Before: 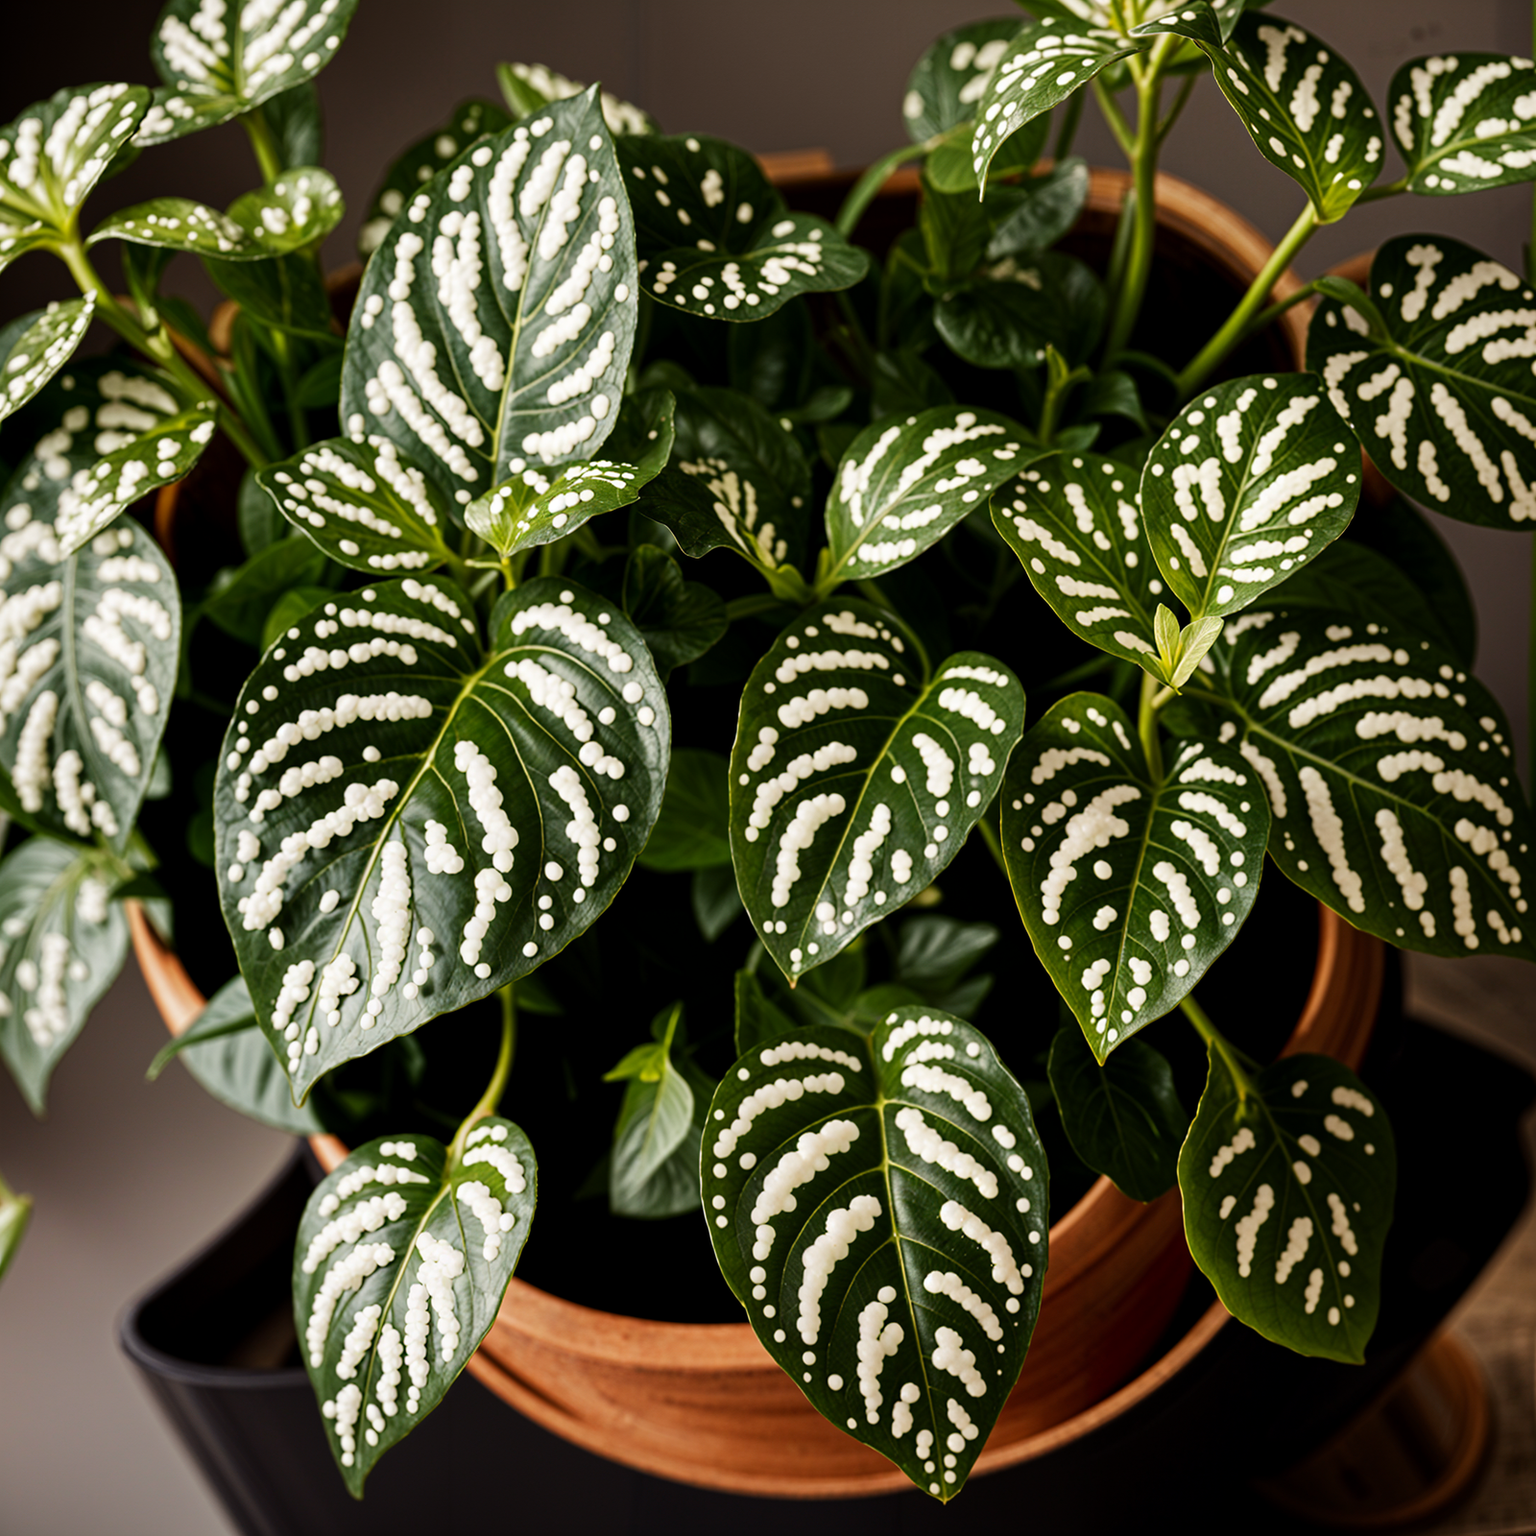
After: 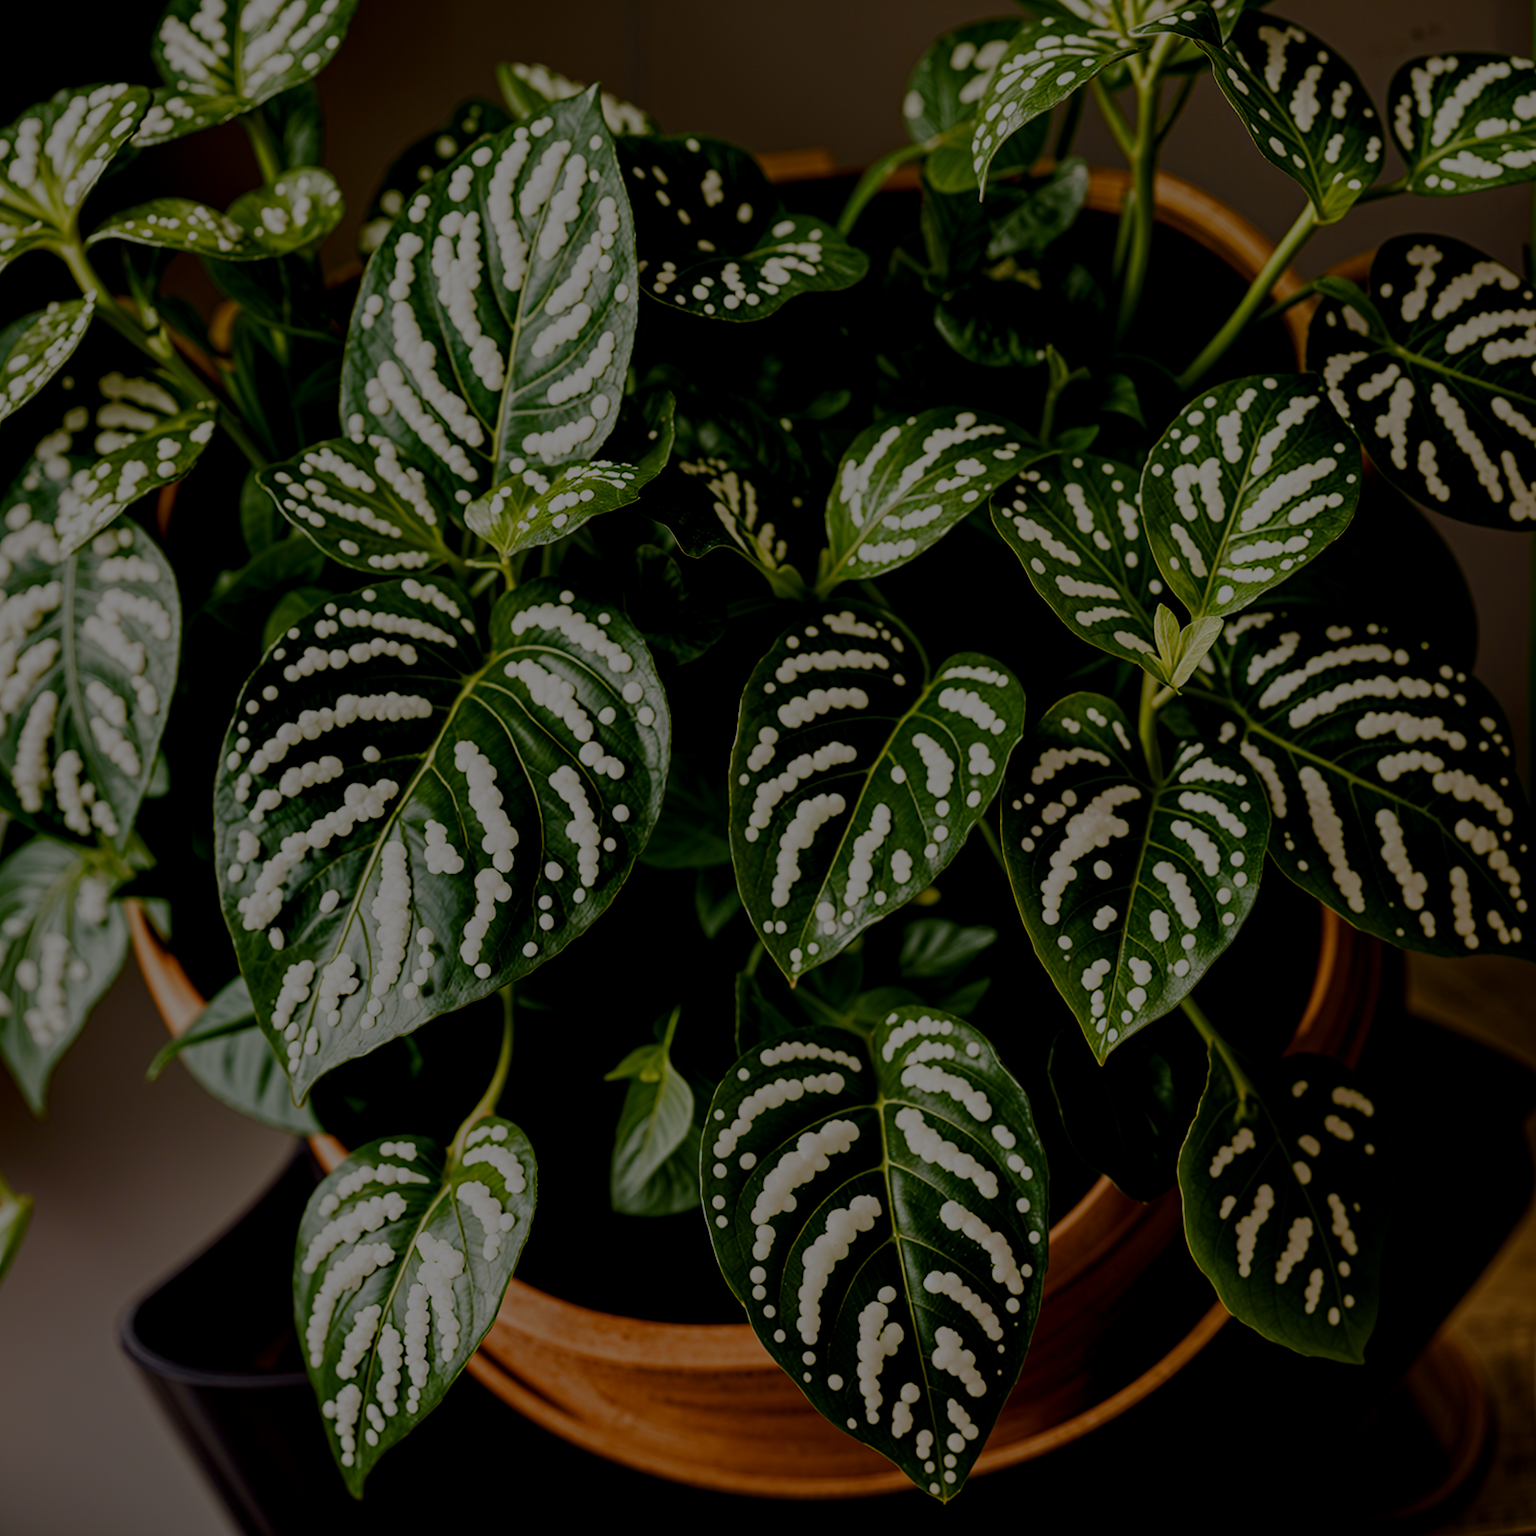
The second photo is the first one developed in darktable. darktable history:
local contrast: highlights 25%, shadows 78%, midtone range 0.745
color balance rgb: shadows lift › chroma 2.033%, shadows lift › hue 221.81°, power › hue 329.12°, linear chroma grading › global chroma 15.009%, perceptual saturation grading › global saturation 20%, perceptual saturation grading › highlights -25.433%, perceptual saturation grading › shadows 50.351%, perceptual brilliance grading › global brilliance -48.37%, global vibrance 20%
